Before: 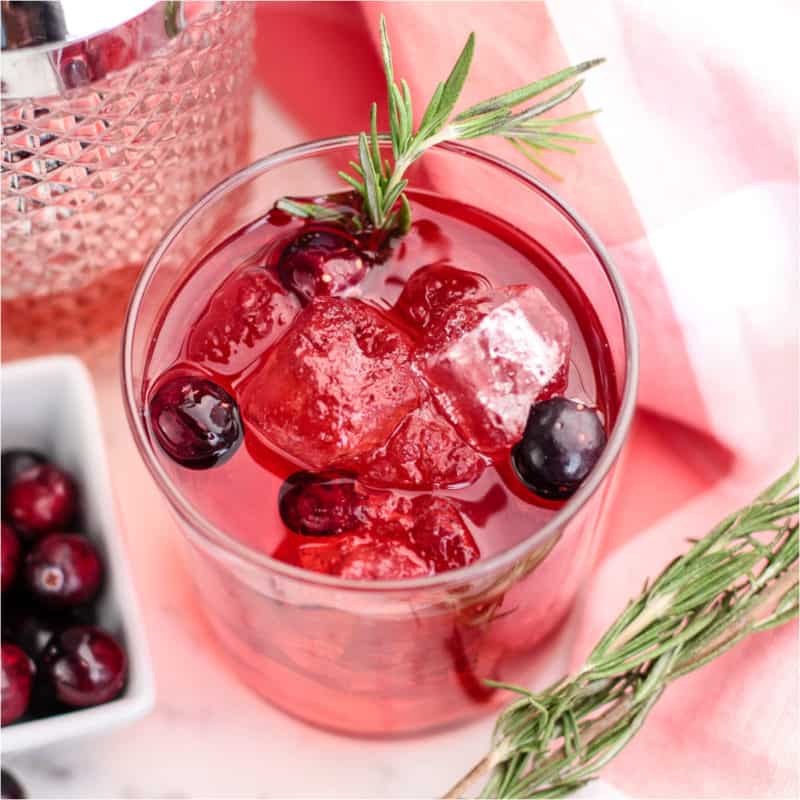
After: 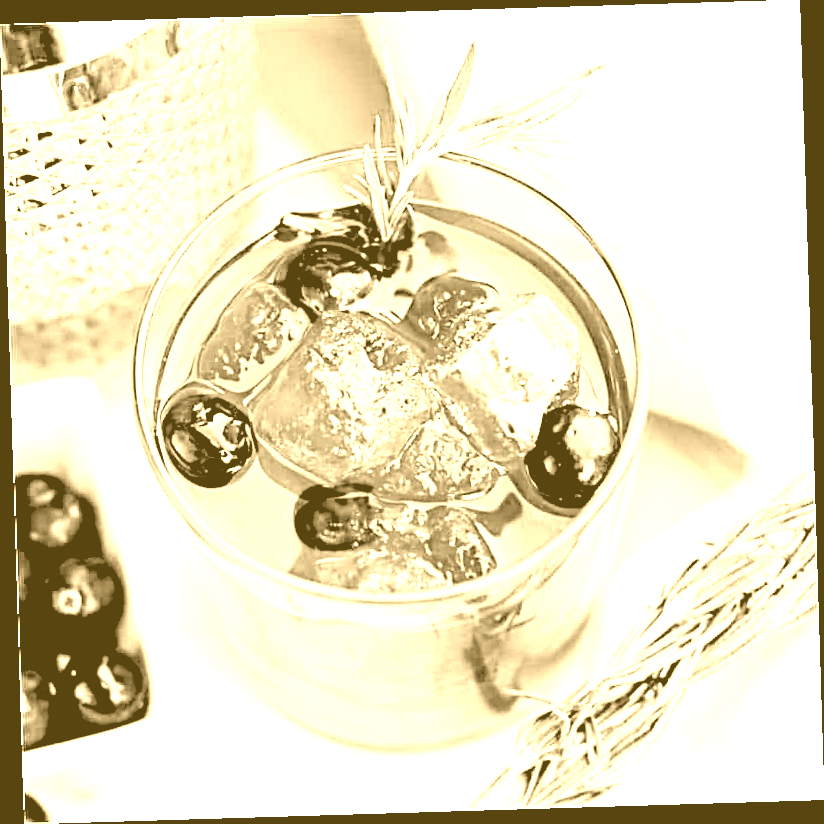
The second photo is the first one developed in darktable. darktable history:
contrast brightness saturation: contrast 0.25, saturation -0.31
rgb levels: levels [[0.027, 0.429, 0.996], [0, 0.5, 1], [0, 0.5, 1]]
colorize: hue 36°, source mix 100%
rotate and perspective: rotation -1.75°, automatic cropping off
sharpen: radius 4
